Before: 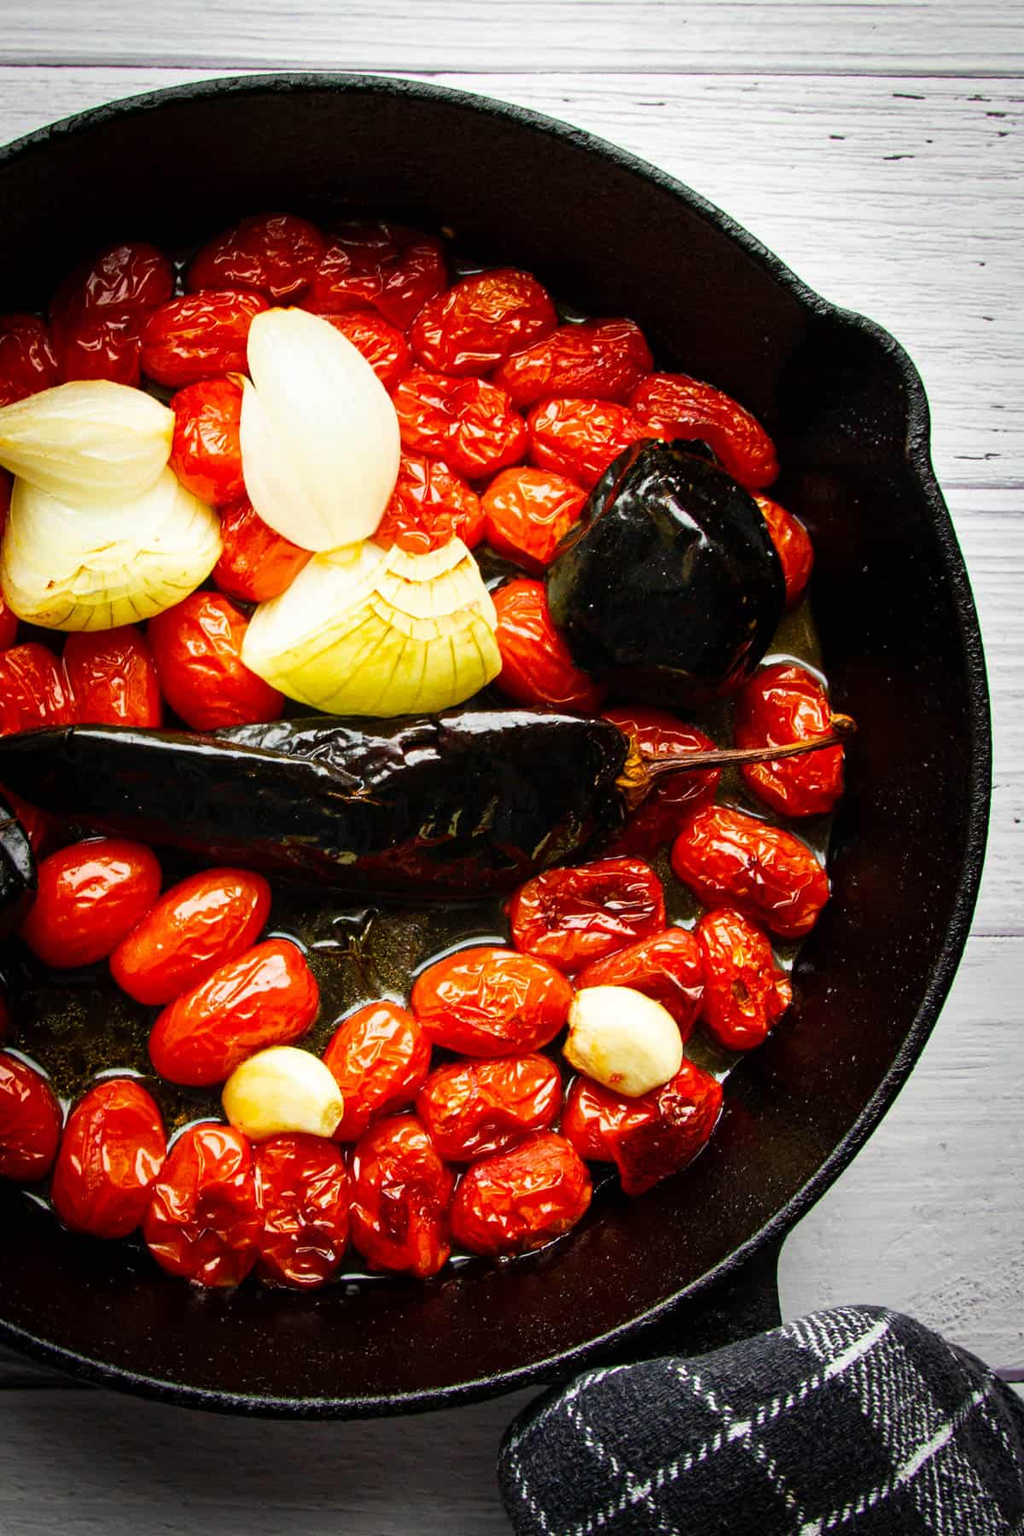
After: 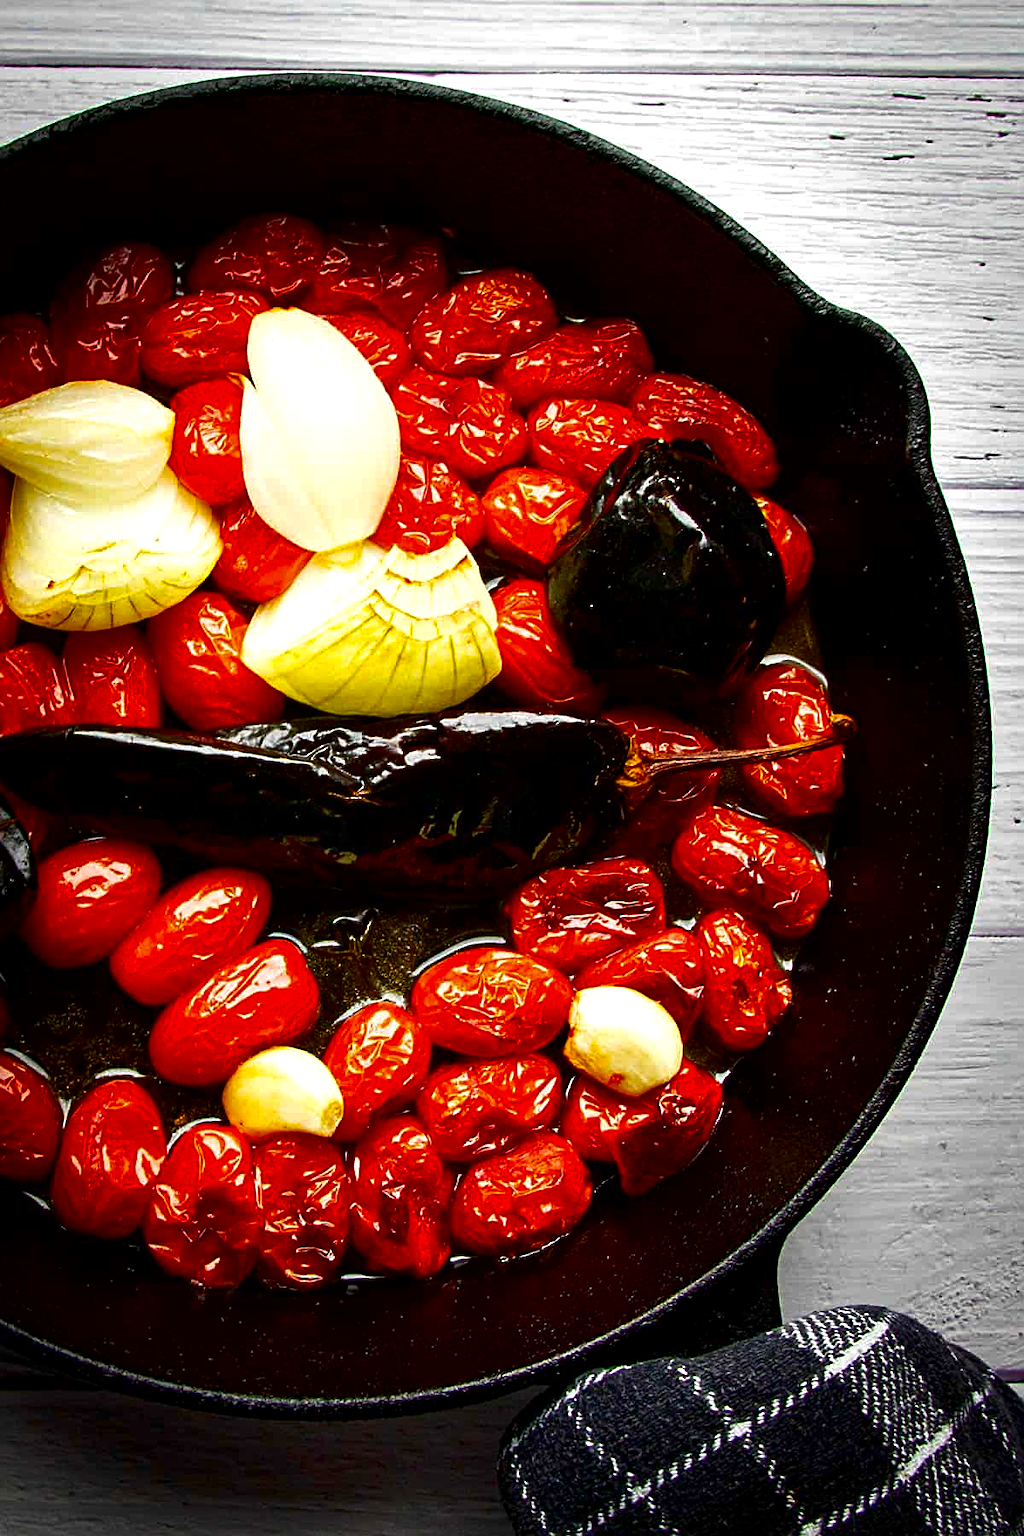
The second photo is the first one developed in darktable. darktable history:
exposure: exposure 0.195 EV, compensate exposure bias true, compensate highlight preservation false
local contrast: mode bilateral grid, contrast 19, coarseness 49, detail 121%, midtone range 0.2
contrast brightness saturation: brightness -0.249, saturation 0.196
haze removal: compatibility mode true, adaptive false
sharpen: on, module defaults
